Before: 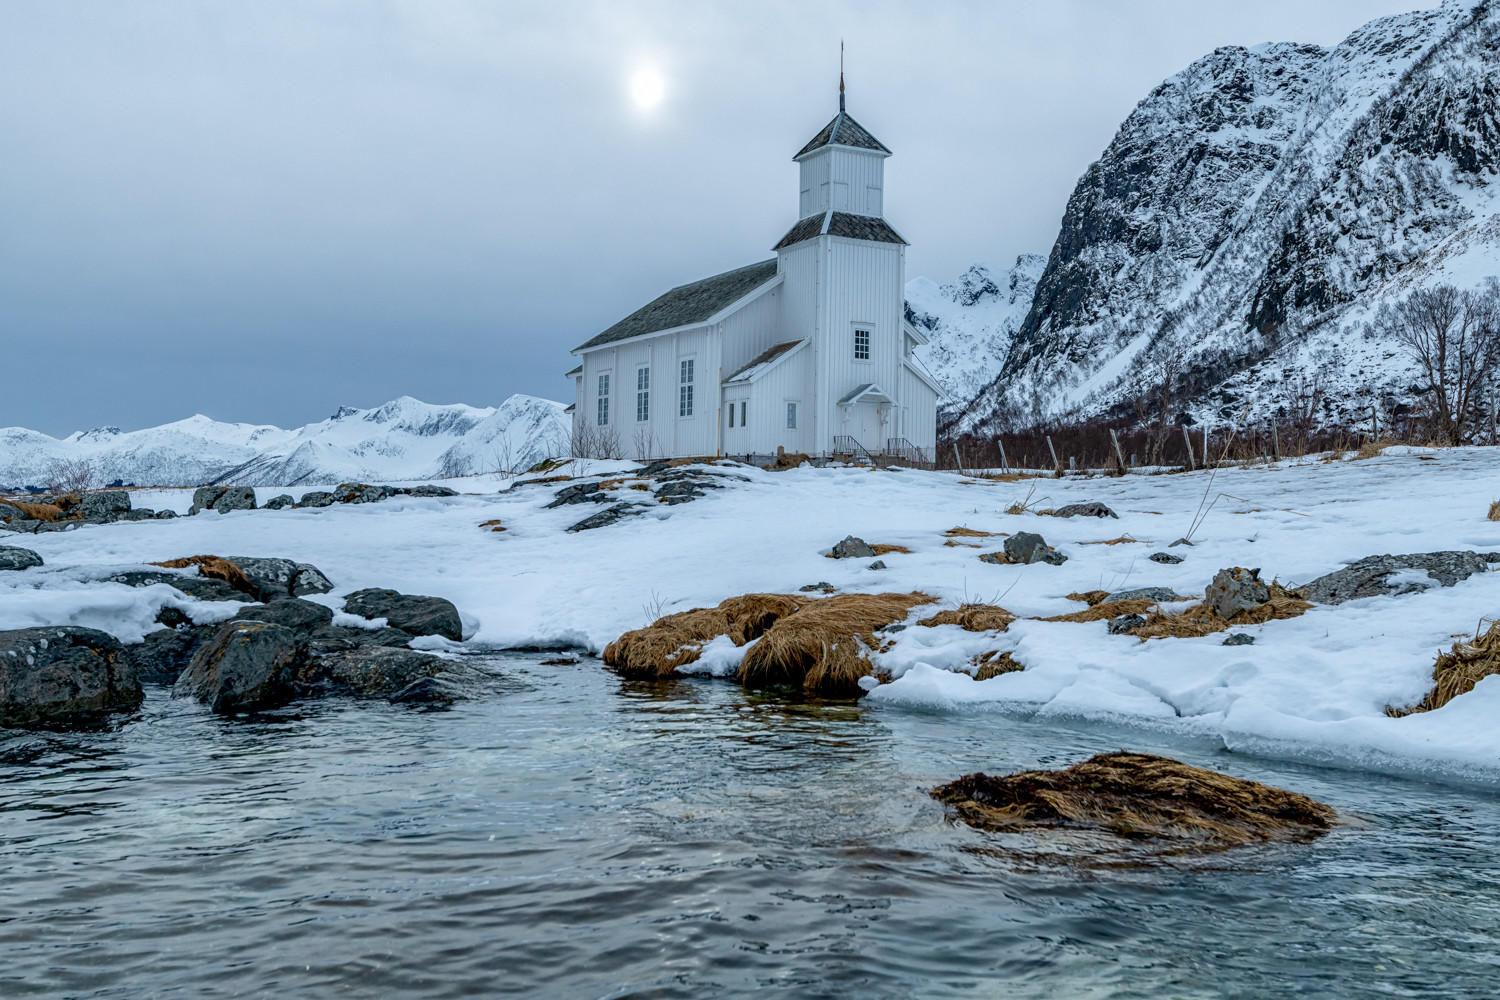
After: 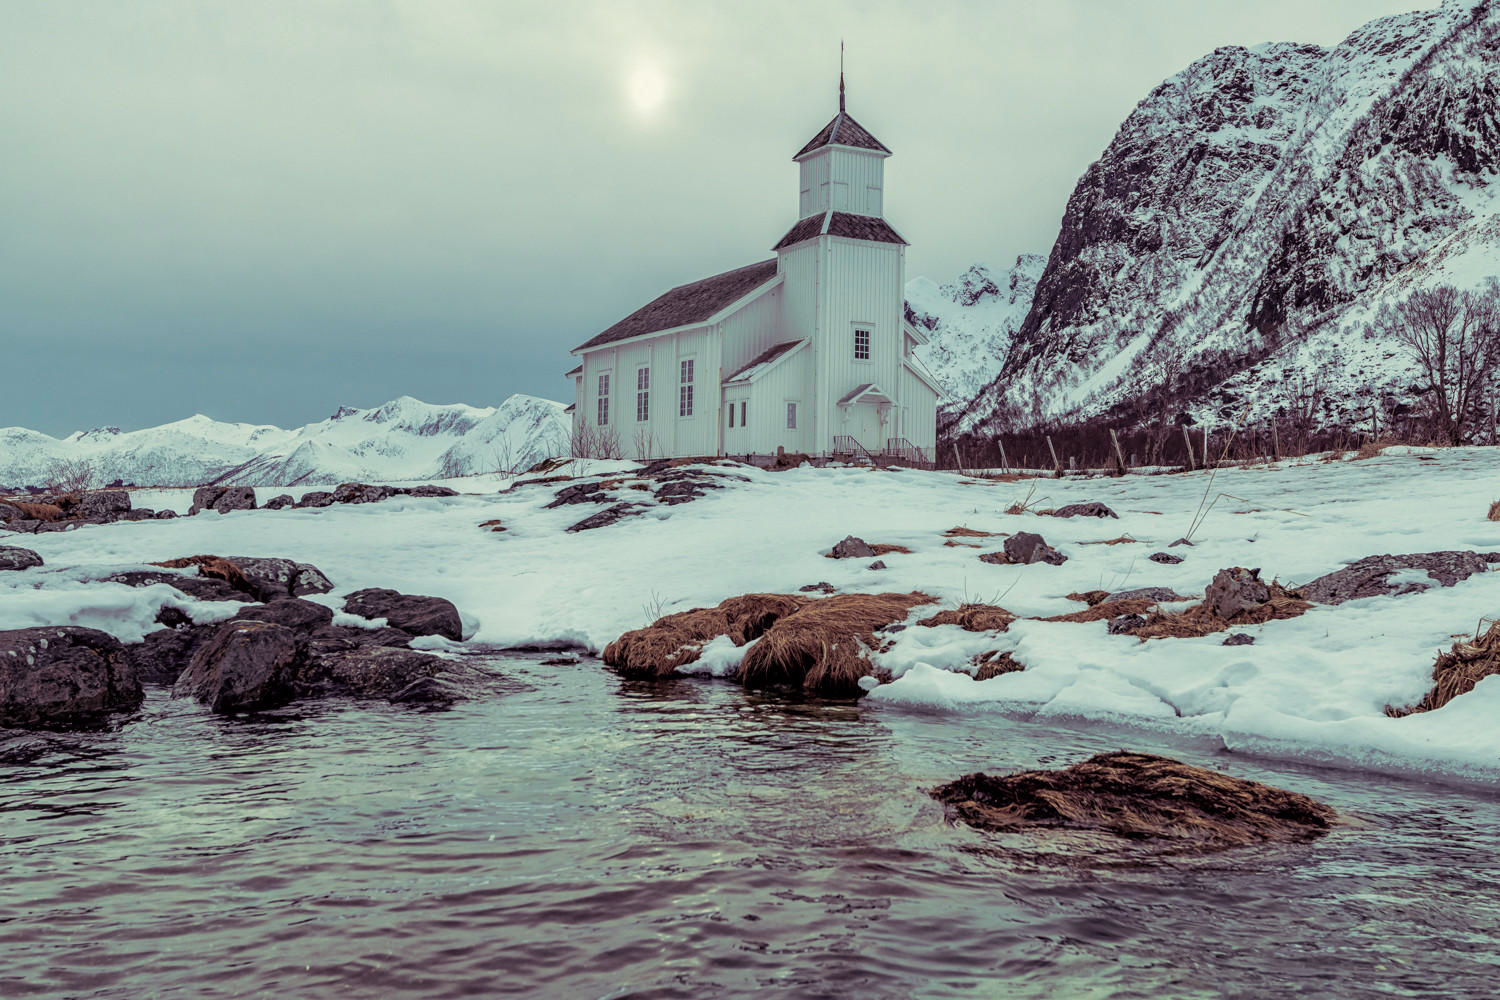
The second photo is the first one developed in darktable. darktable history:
split-toning: shadows › hue 316.8°, shadows › saturation 0.47, highlights › hue 201.6°, highlights › saturation 0, balance -41.97, compress 28.01%
white balance: red 1.045, blue 0.932
color correction: highlights a* -5.94, highlights b* 11.19
